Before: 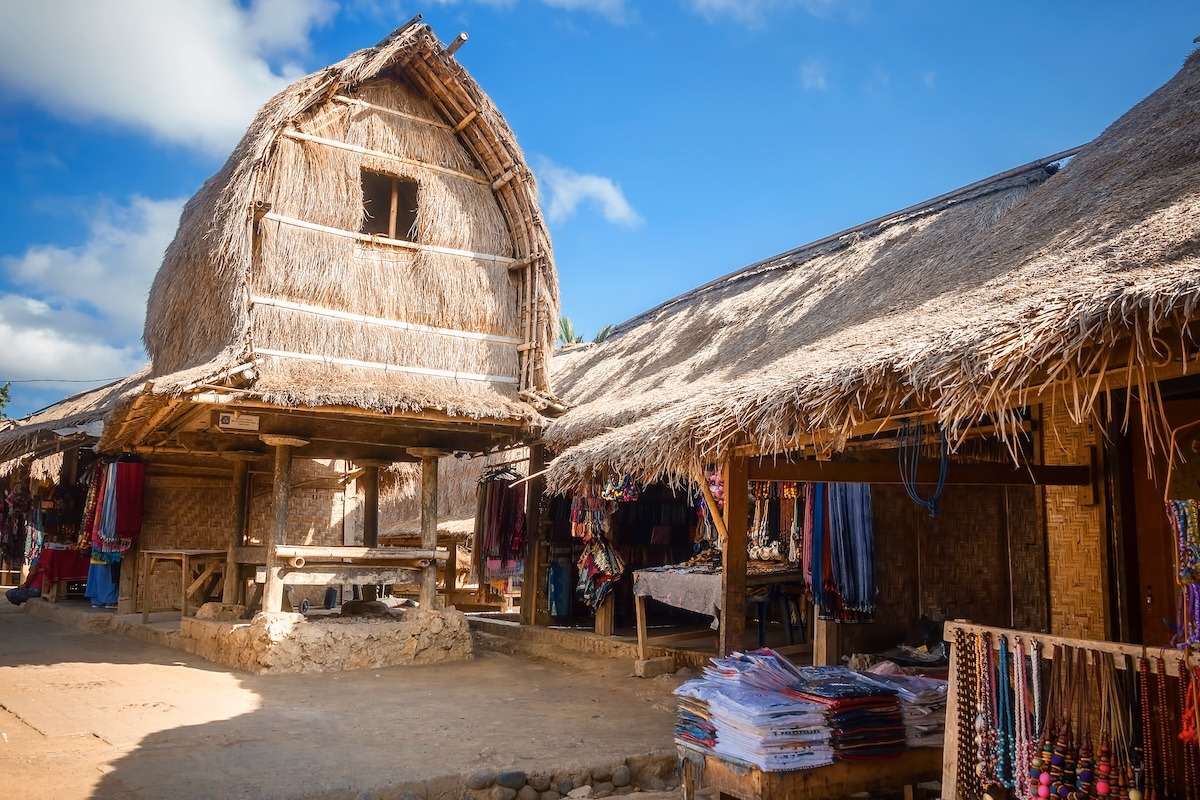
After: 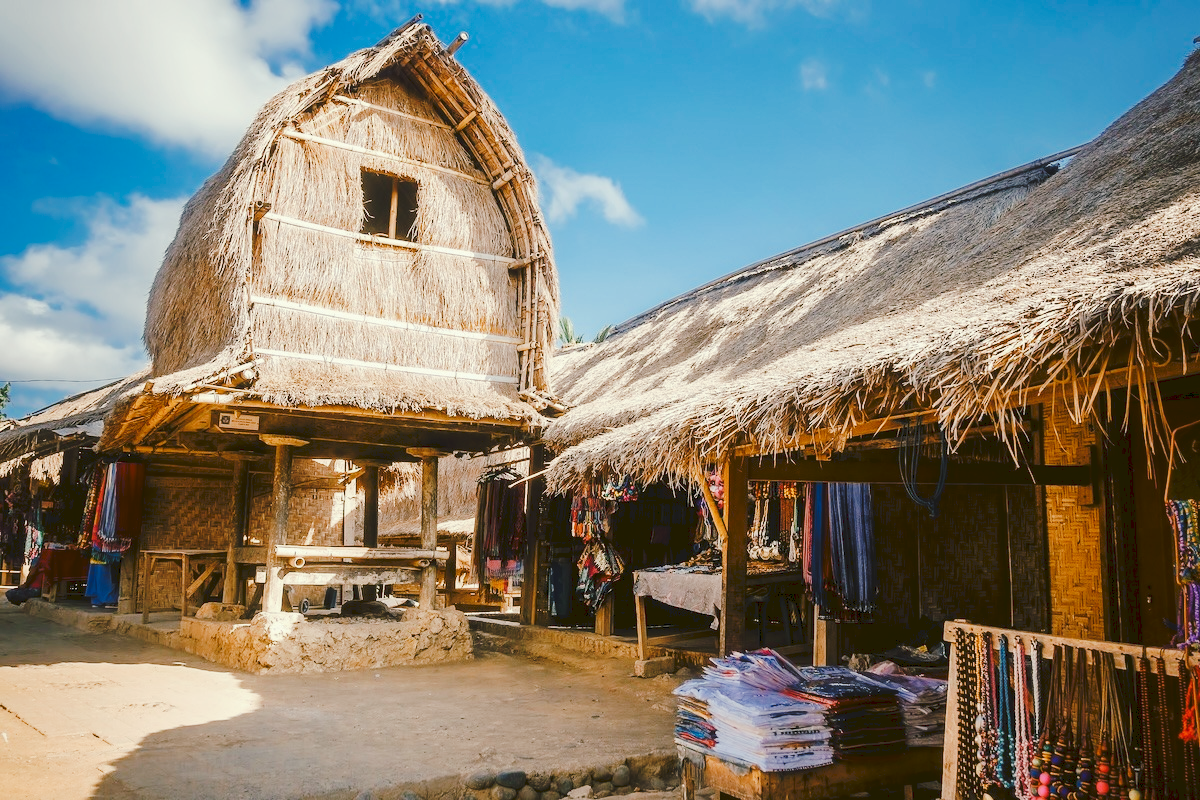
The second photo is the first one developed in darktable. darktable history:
tone curve: curves: ch0 [(0, 0) (0.003, 0.096) (0.011, 0.097) (0.025, 0.096) (0.044, 0.099) (0.069, 0.109) (0.1, 0.129) (0.136, 0.149) (0.177, 0.176) (0.224, 0.22) (0.277, 0.288) (0.335, 0.385) (0.399, 0.49) (0.468, 0.581) (0.543, 0.661) (0.623, 0.729) (0.709, 0.79) (0.801, 0.849) (0.898, 0.912) (1, 1)], preserve colors none
color look up table: target L [95.99, 89.52, 90.52, 84.75, 68.88, 64.39, 66.36, 52.6, 45.39, 44.62, 37.91, 34.5, 15.2, 200.56, 83.88, 82.56, 79.09, 66.99, 71.13, 57.03, 49.43, 49.51, 47.63, 47.18, 47.65, 30.86, 32.1, 30.51, 81.78, 60.96, 65.57, 72.14, 55.67, 50.37, 49.65, 46.13, 40.39, 32.86, 31.18, 24.4, 11.36, 2.493, 86.45, 86.34, 78.42, 59.19, 50.08, 40.92, 10.66], target a [-10.93, -29.41, -24.54, -42.96, -40.49, -37.24, -6.824, -50.07, -33.74, -18.45, -28.97, -23.44, -30.76, 0, 11.15, -0.783, 11.46, 40.22, 6.664, 59.49, 4.769, 32.69, 43.46, 72.17, 65.8, 3.991, 21.16, 37.28, 25.67, 7.306, 18.59, 51.13, 72.2, 43.75, 2.182, 62.76, 42.59, 33.92, 18.3, 6.164, 23.14, 15.85, -47.33, -24.98, -44.17, -22.33, -16.84, -15.58, -14.57], target b [29.71, 44.06, 21.72, 21.41, 6.258, 41.66, 25.07, 38.16, 16.9, 4.112, 29.78, 22.08, 25.45, 0, 27.3, 60.97, 80.16, 60.42, 8.179, 32.95, 43.71, 29.83, 49.06, 26.3, 57.91, 6.124, 54.43, 42.53, -8.774, -19.2, -37.03, -27.29, -1.604, 3.551, -5.043, -25.95, -53.81, -19.17, -65.82, -29.94, -38.69, 3.638, -2.095, -6.778, -17.85, -12.42, -39.5, -18.67, 4.436], num patches 49
